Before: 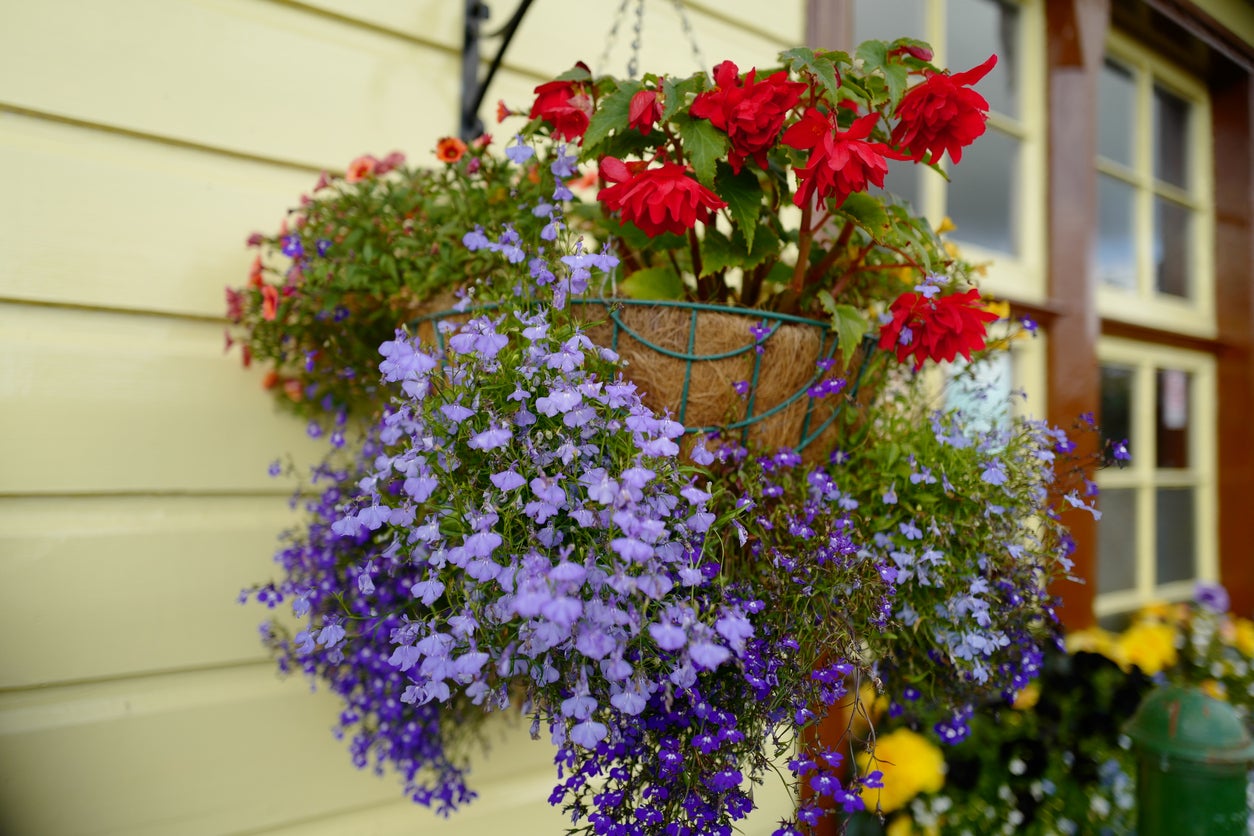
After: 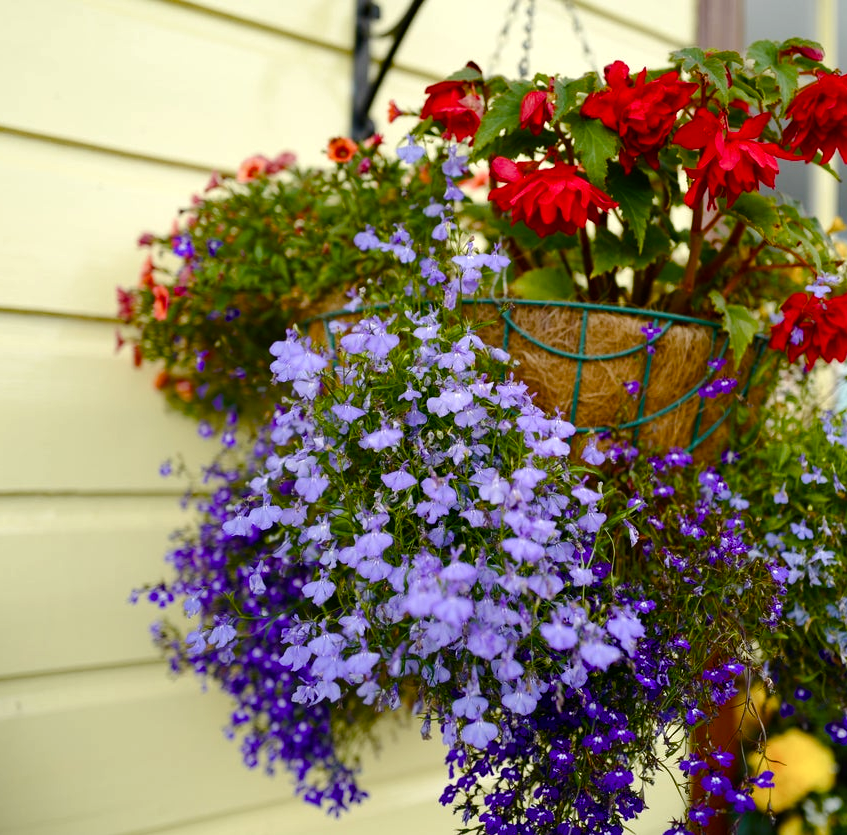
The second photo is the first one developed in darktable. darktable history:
color balance rgb: perceptual saturation grading › global saturation 13.645%, perceptual saturation grading › highlights -30.809%, perceptual saturation grading › shadows 51.385%, global vibrance 10.89%
crop and rotate: left 8.74%, right 23.659%
base curve: curves: ch0 [(0, 0) (0.472, 0.455) (1, 1)], preserve colors none
tone equalizer: -8 EV -0.411 EV, -7 EV -0.36 EV, -6 EV -0.325 EV, -5 EV -0.25 EV, -3 EV 0.221 EV, -2 EV 0.322 EV, -1 EV 0.366 EV, +0 EV 0.425 EV, edges refinement/feathering 500, mask exposure compensation -1.57 EV, preserve details no
